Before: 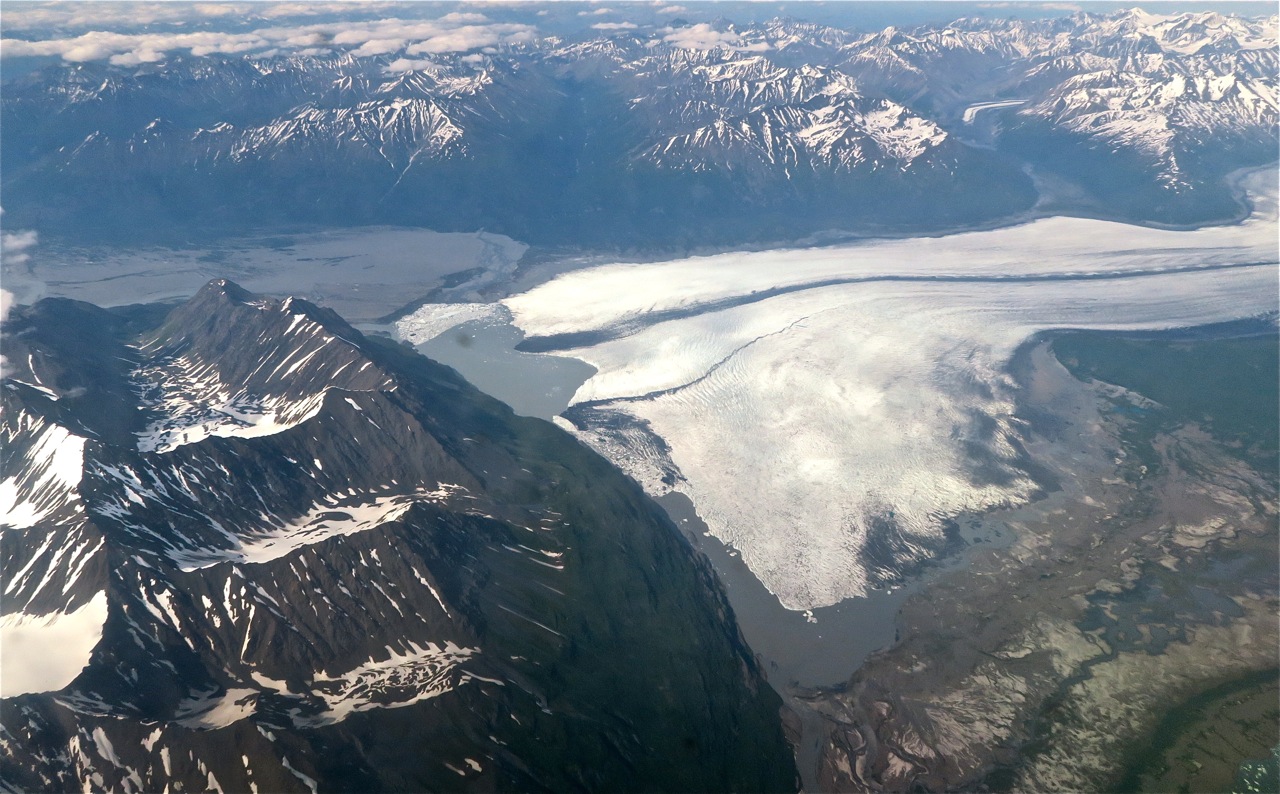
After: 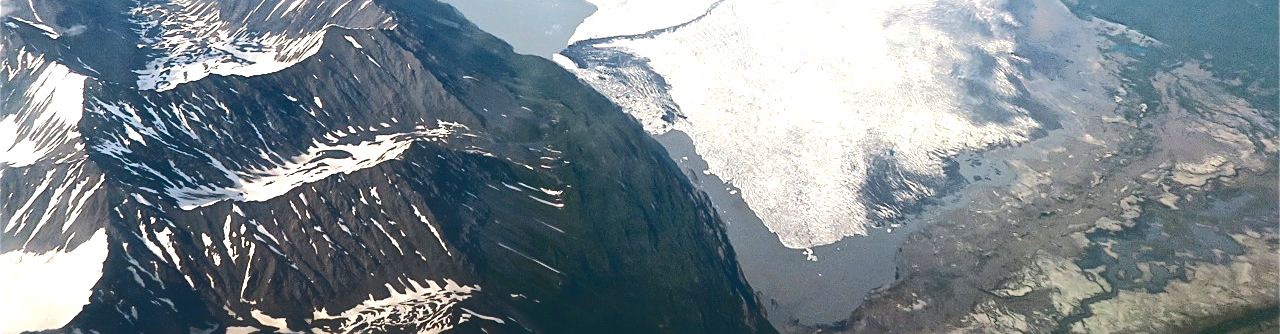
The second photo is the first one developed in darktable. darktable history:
tone curve: curves: ch0 [(0, 0) (0.003, 0.132) (0.011, 0.136) (0.025, 0.14) (0.044, 0.147) (0.069, 0.149) (0.1, 0.156) (0.136, 0.163) (0.177, 0.177) (0.224, 0.2) (0.277, 0.251) (0.335, 0.311) (0.399, 0.387) (0.468, 0.487) (0.543, 0.585) (0.623, 0.675) (0.709, 0.742) (0.801, 0.81) (0.898, 0.867) (1, 1)], color space Lab, independent channels, preserve colors none
crop: top 45.624%, bottom 12.274%
exposure: exposure 0.663 EV, compensate exposure bias true, compensate highlight preservation false
sharpen: on, module defaults
